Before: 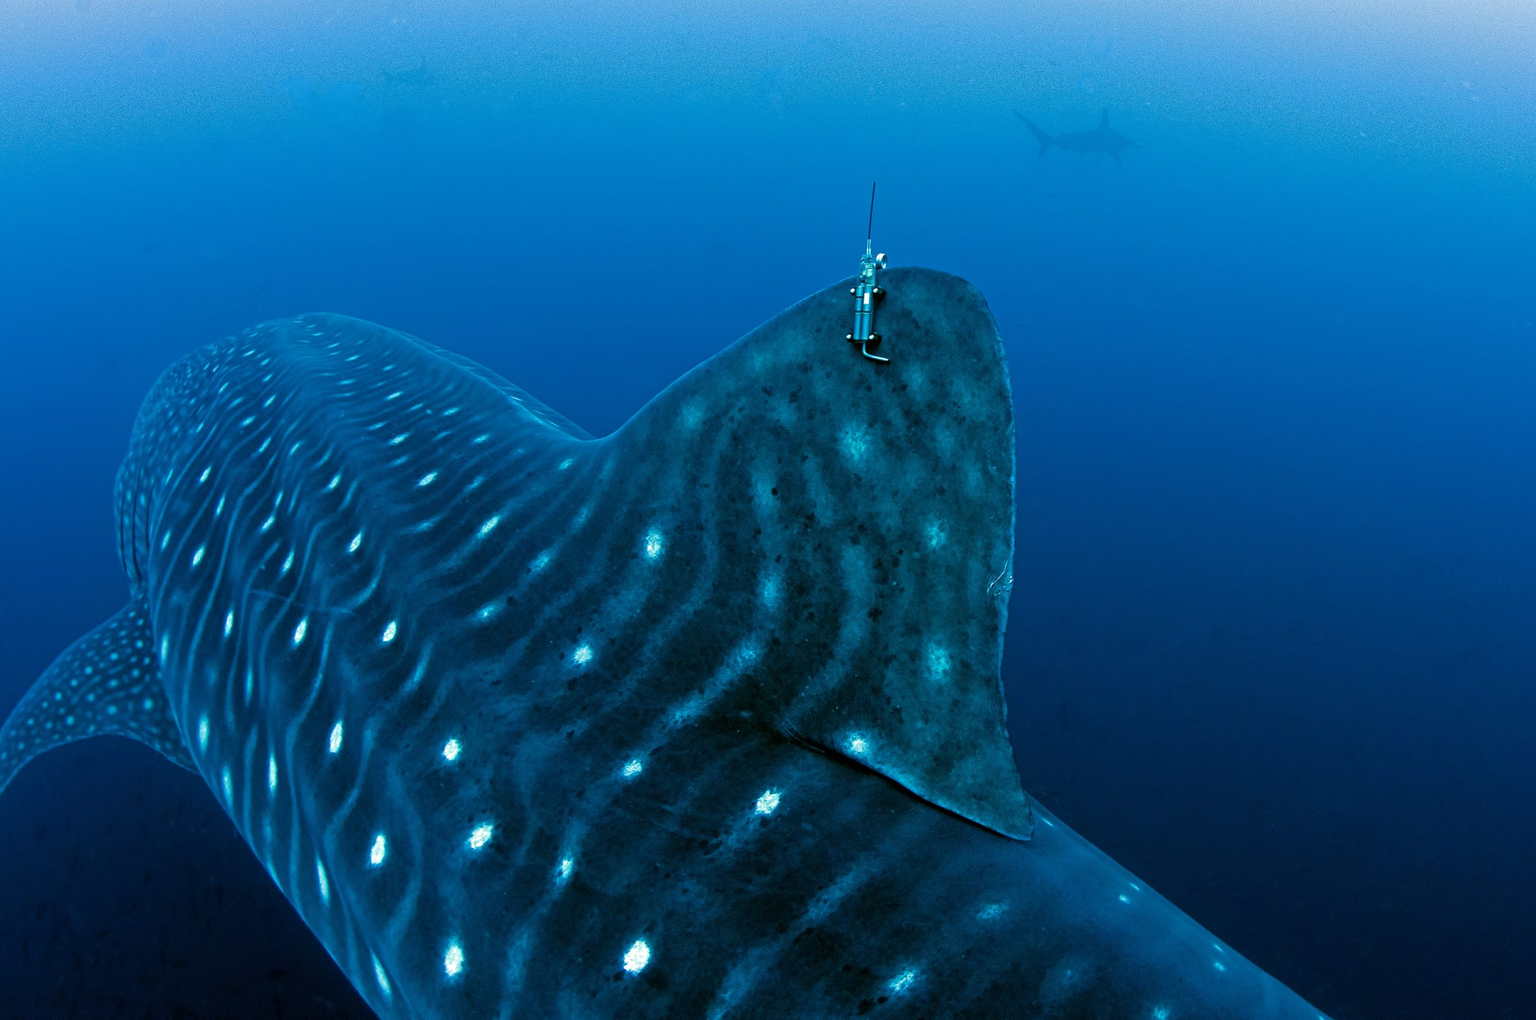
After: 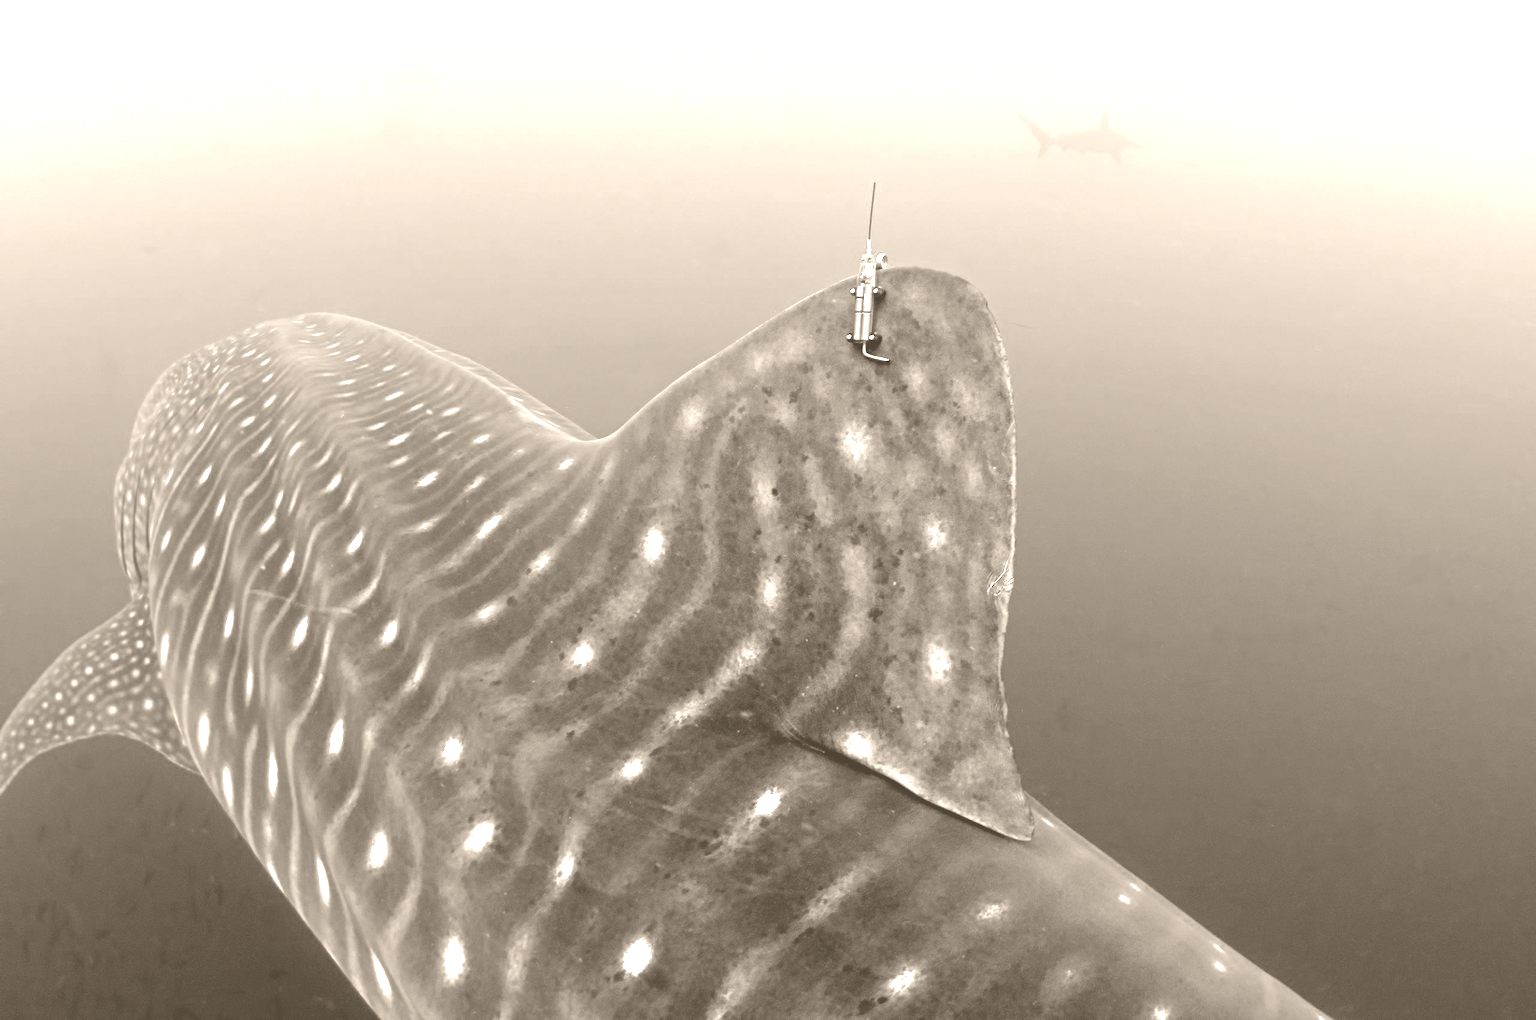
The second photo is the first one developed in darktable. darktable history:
colorize: hue 34.49°, saturation 35.33%, source mix 100%, version 1
exposure: exposure 1 EV, compensate highlight preservation false
